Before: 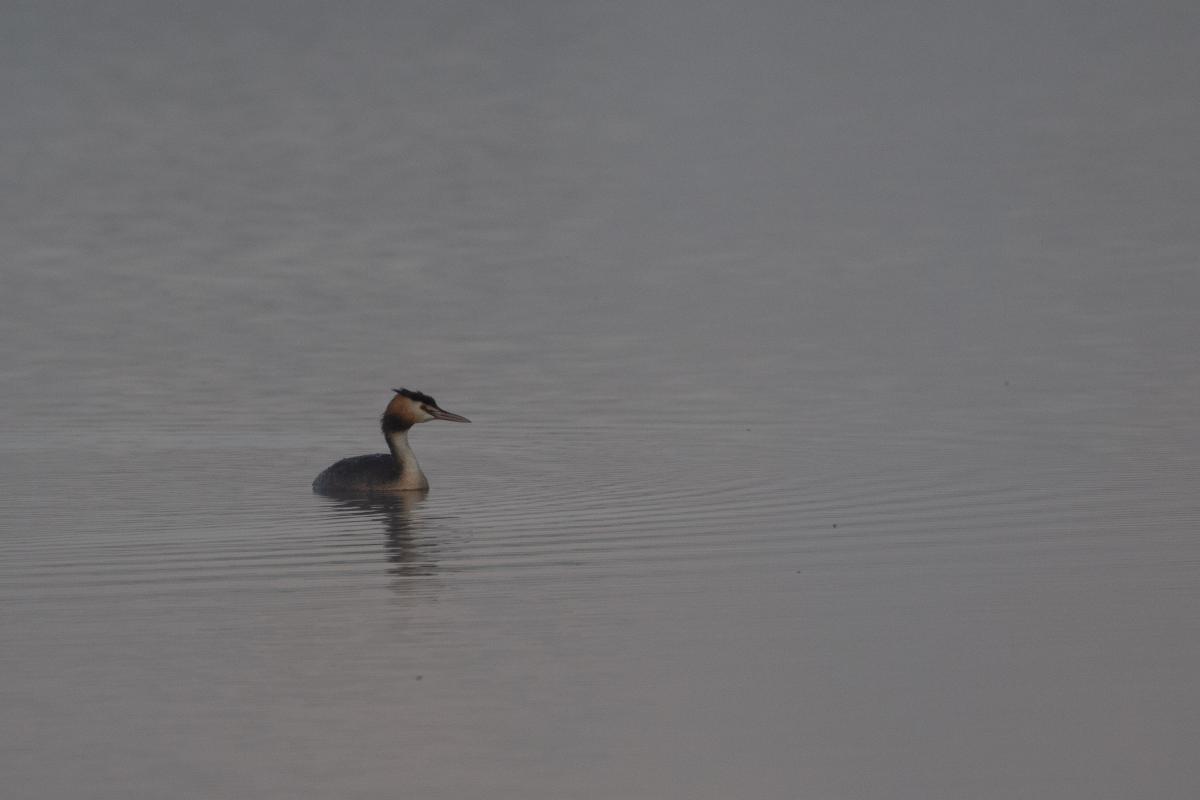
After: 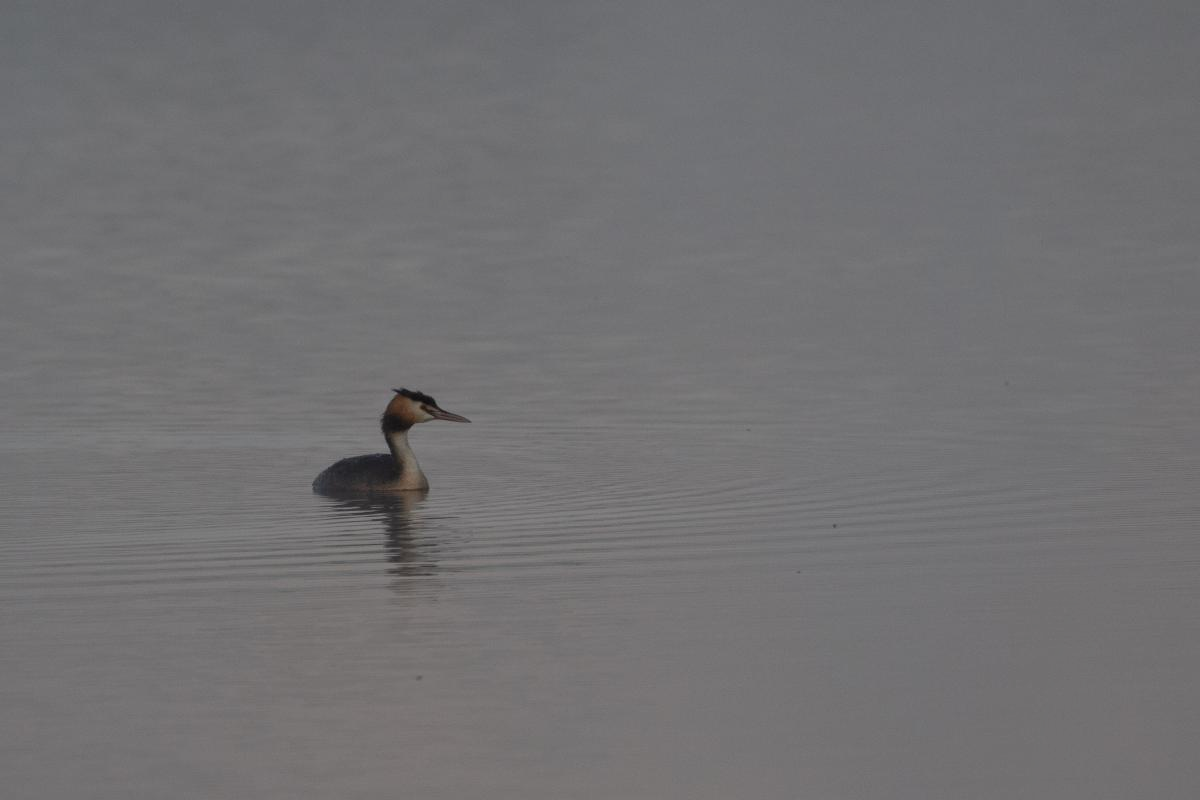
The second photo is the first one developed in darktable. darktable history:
shadows and highlights: shadows 43.86, white point adjustment -1.32, soften with gaussian
